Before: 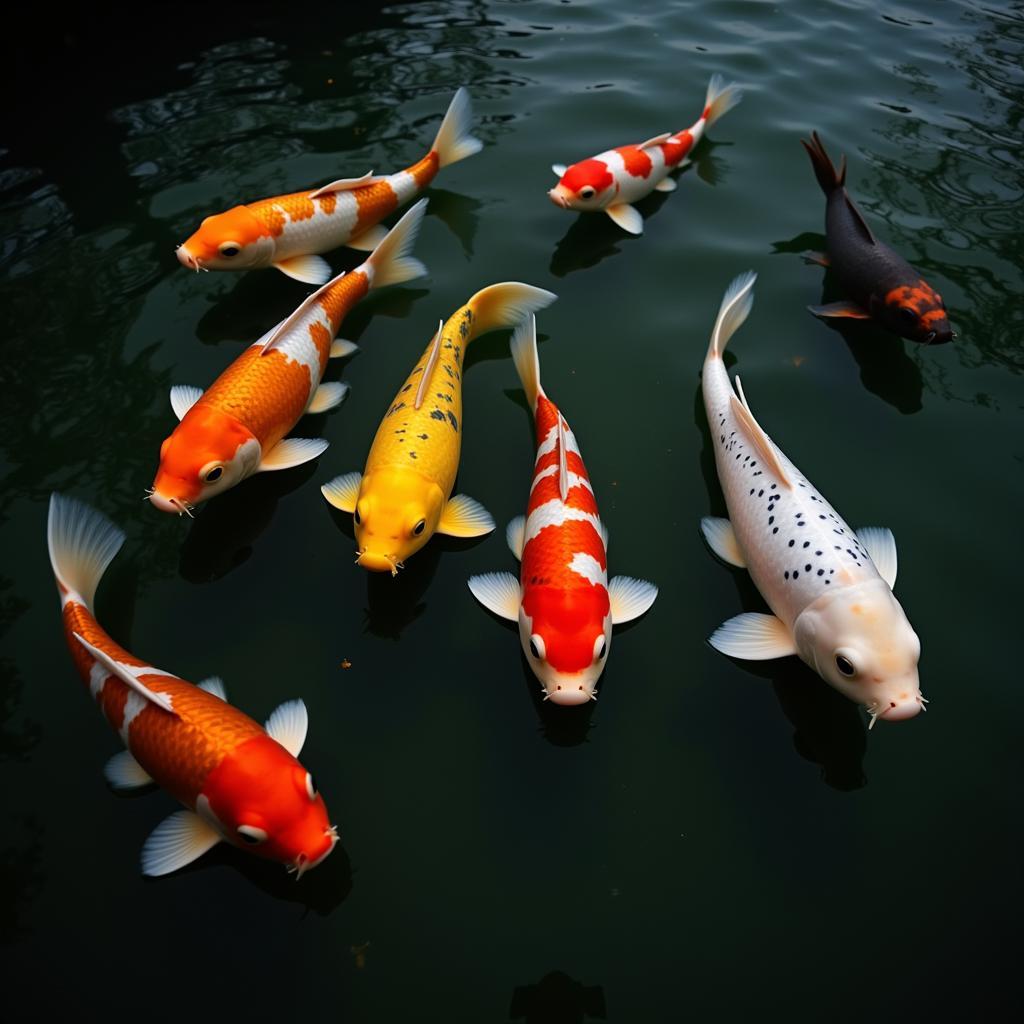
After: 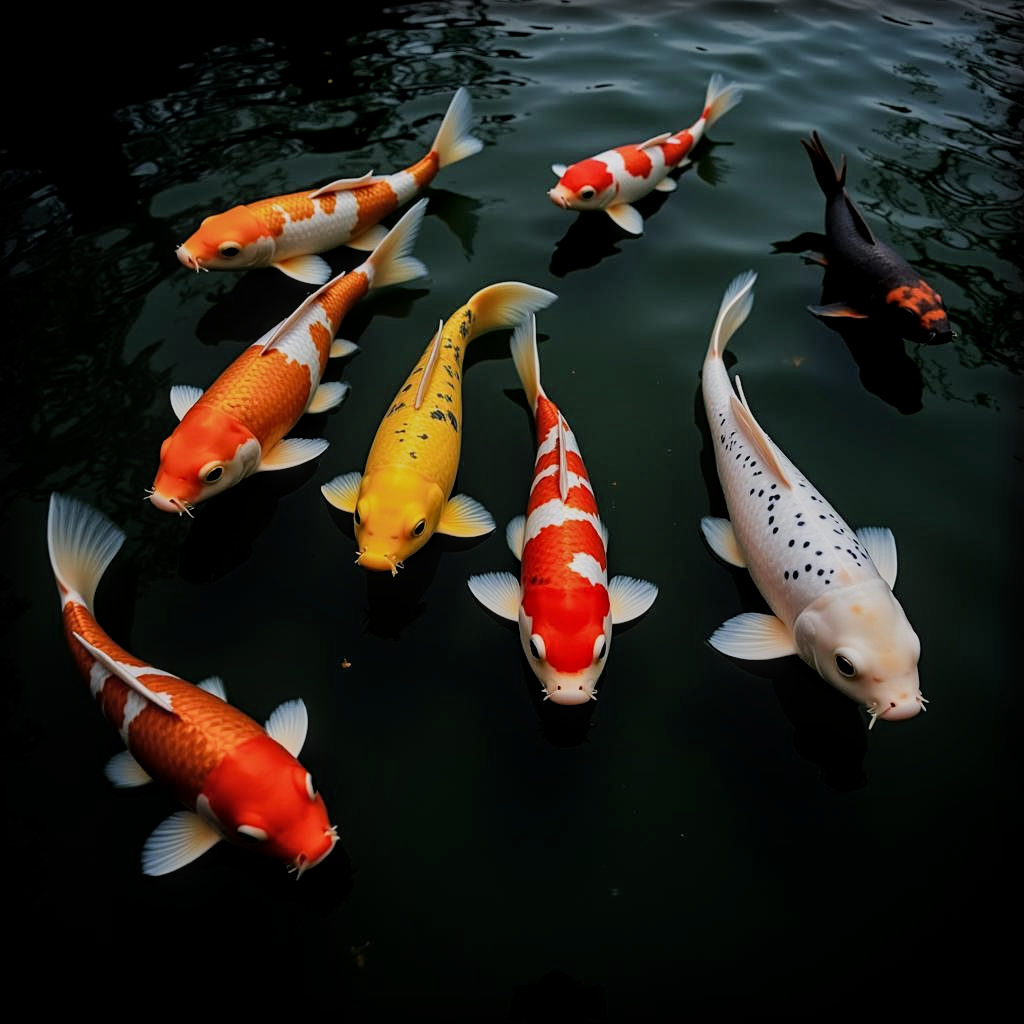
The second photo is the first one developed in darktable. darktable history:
filmic rgb: black relative exposure -7.65 EV, white relative exposure 4.56 EV, hardness 3.61
vignetting: fall-off start 93.74%, fall-off radius 5.14%, automatic ratio true, width/height ratio 1.33, shape 0.049
sharpen: amount 0.21
local contrast: on, module defaults
